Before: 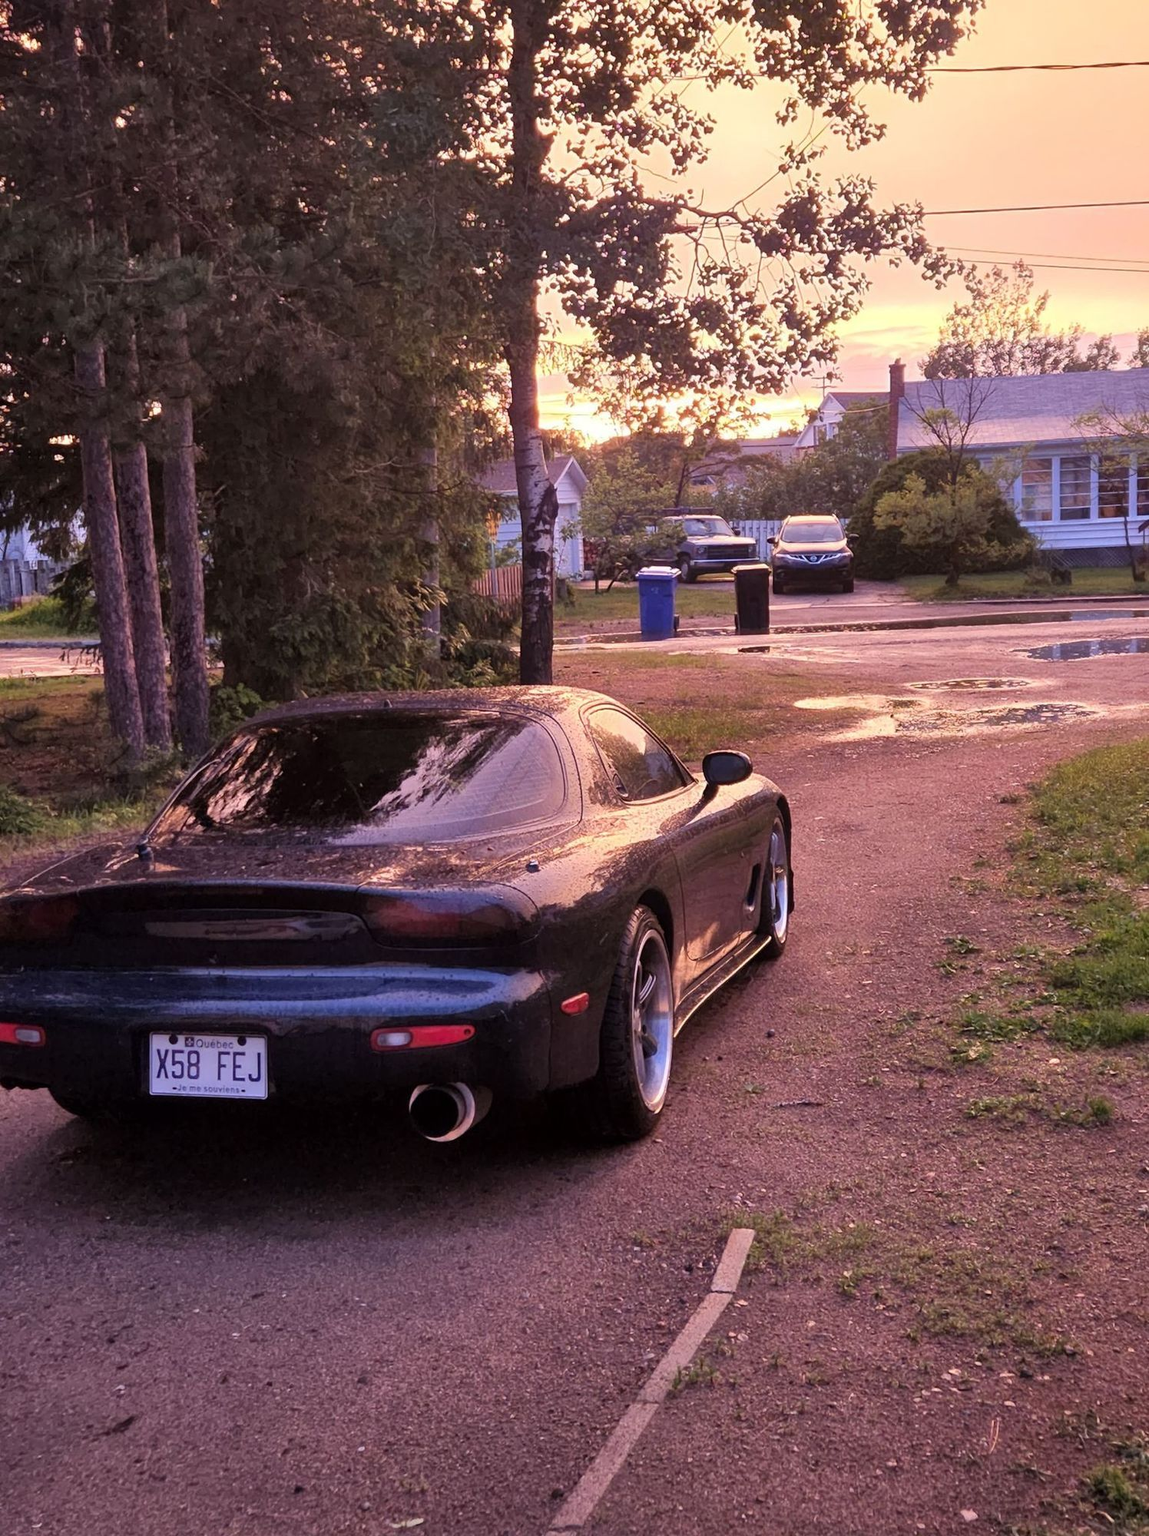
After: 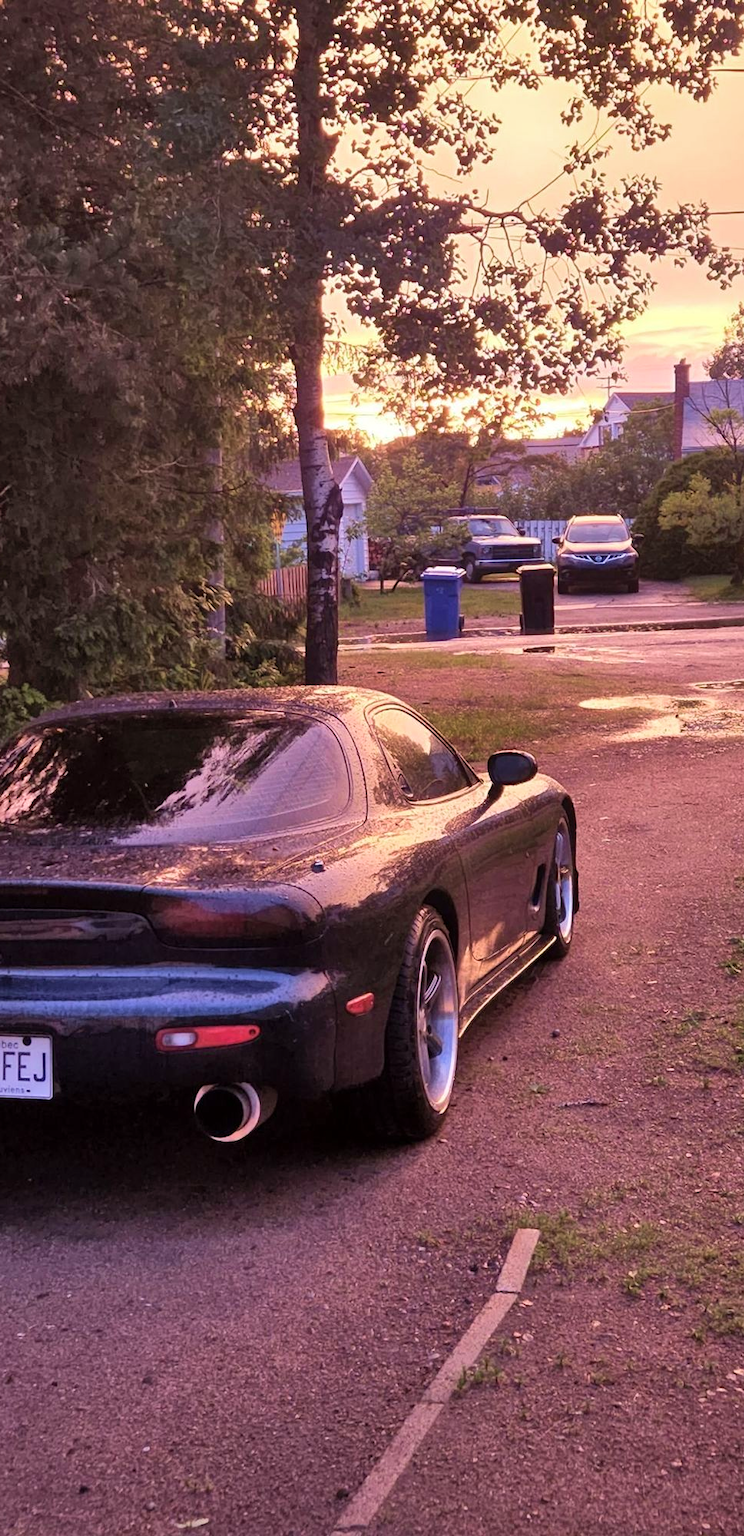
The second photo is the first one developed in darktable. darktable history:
exposure: compensate highlight preservation false
crop and rotate: left 18.738%, right 16.368%
shadows and highlights: shadows 37.43, highlights -27.77, soften with gaussian
tone equalizer: on, module defaults
velvia: on, module defaults
